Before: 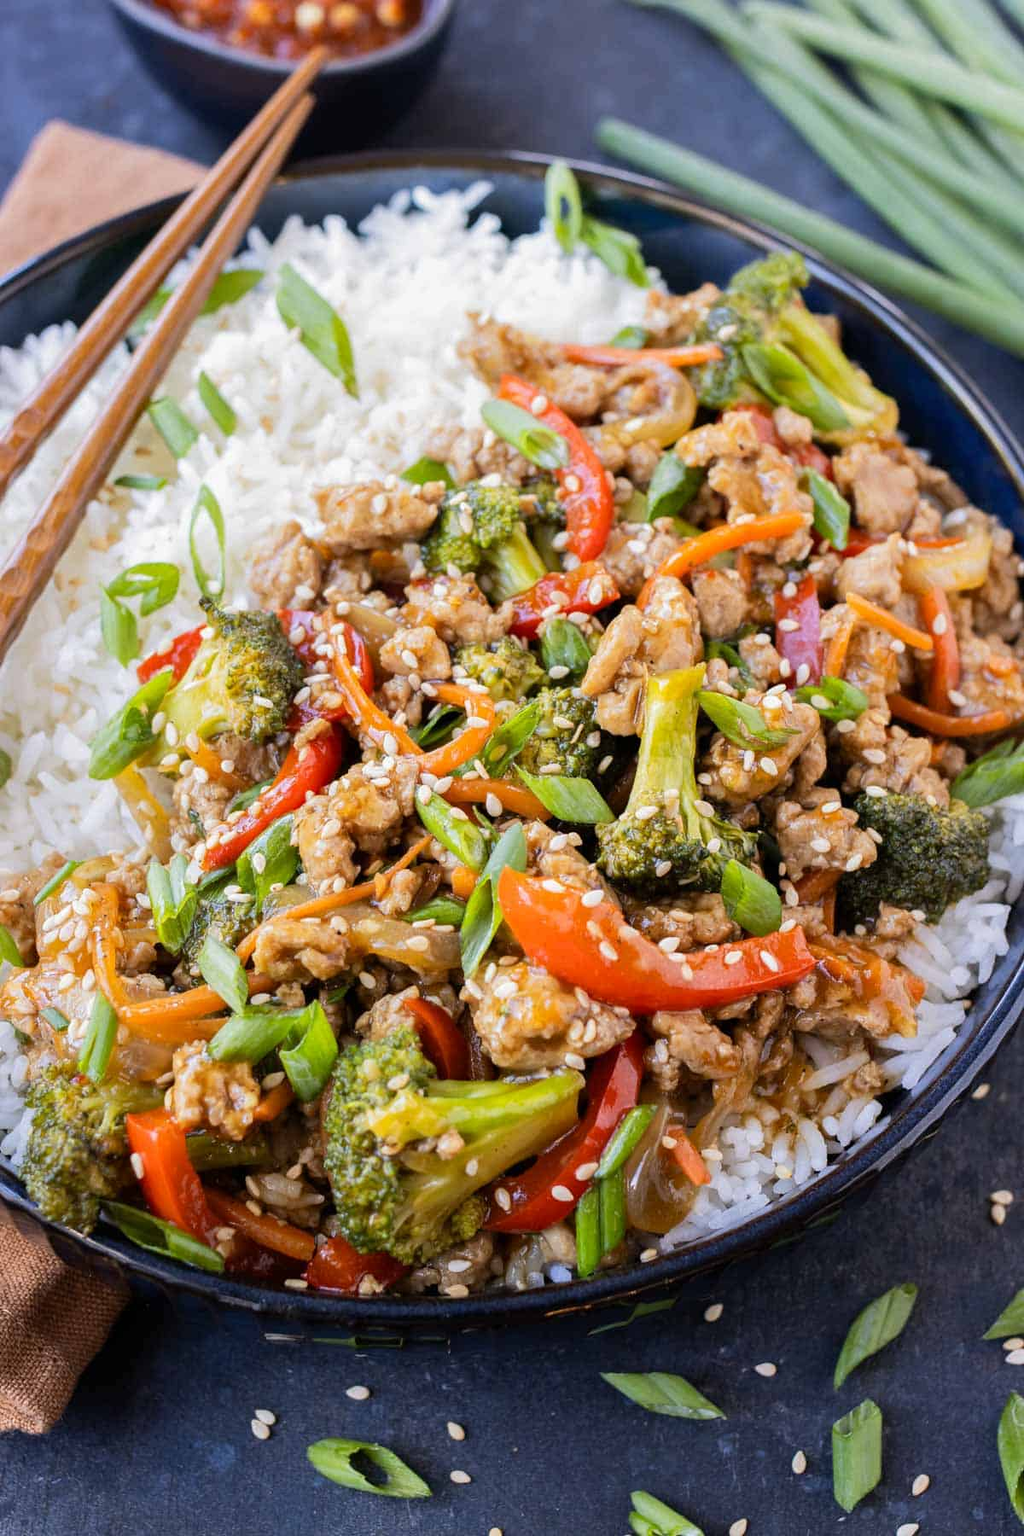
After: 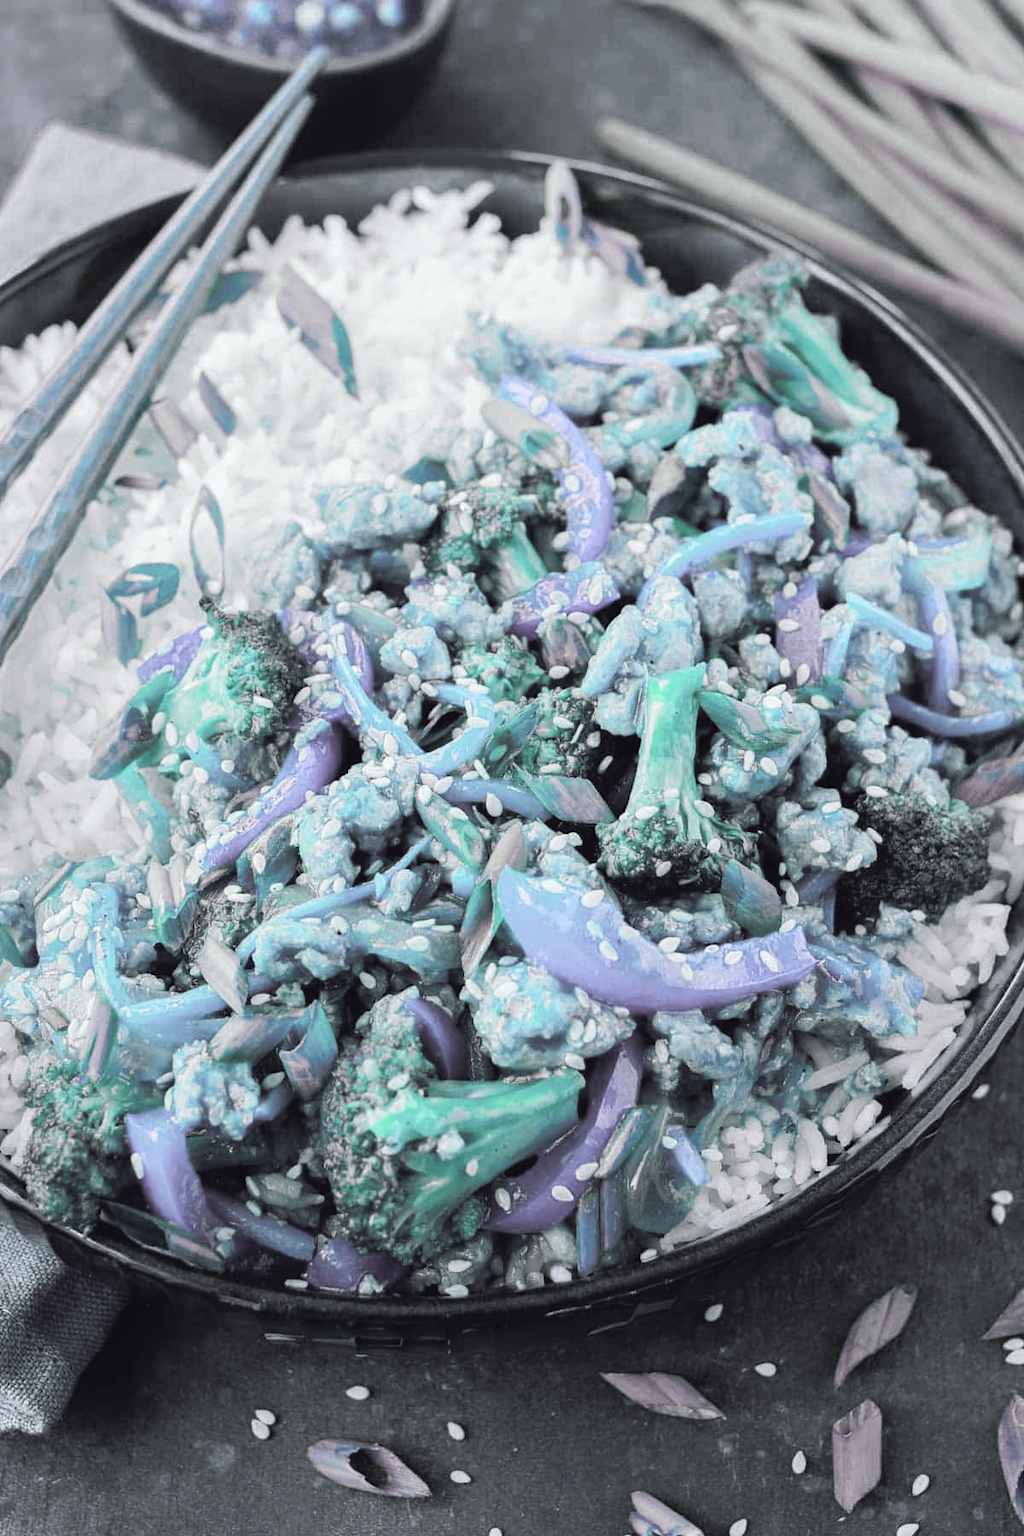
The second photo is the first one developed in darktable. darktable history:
tone curve: curves: ch0 [(0, 0) (0.003, 0.003) (0.011, 0.011) (0.025, 0.024) (0.044, 0.043) (0.069, 0.068) (0.1, 0.097) (0.136, 0.132) (0.177, 0.173) (0.224, 0.219) (0.277, 0.27) (0.335, 0.327) (0.399, 0.389) (0.468, 0.456) (0.543, 0.547) (0.623, 0.626) (0.709, 0.711) (0.801, 0.802) (0.898, 0.898) (1, 1)], preserve colors none
color look up table: target L [93.7, 90.59, 96.68, 80.31, 88.61, 80.93, 92.25, 80.28, 81.44, 85.06, 62.18, 53.94, 62.15, 52.77, 47.79, 52.96, 41.65, 15.53, 90.65, 89.32, 87.91, 79.56, 76.21, 73.49, 79.01, 69.98, 53.87, 64.79, 49.61, 38.55, 27.04, 14.68, 95.55, 77.79, 77.31, 88.38, 67.85, 76.8, 58.99, 89.06, 59.11, 74.59, 33.78, 50, 29.17, 91.78, 94.38, 76.69, 11.25], target a [-19.67, -44.94, -4.57, 17.8, 5.746, -30.08, -5.049, 11.41, -2.953, -16, 24.77, -1.701, -6.022, 7.173, 11.72, -21.67, -7.945, 0.031, -9.614, 2.759, -21.51, 6.017, -13.01, -5.078, 15.69, 3.93, -6.007, 13.69, -13.09, 8.059, 0.014, 4.882, 0.459, 4.79, 10.57, 3.959, 0.796, 1.449, 23.2, -2.743, 13.38, 5.648, 13, 0.679, 7.153, -14.69, -1.501, -7.696, 0.107], target b [7.23, 17.58, 5.782, -26.94, -5.46, 0.341, 20.5, -3.985, 2.244, 15.65, -21.44, -23.91, 14.02, -5.74, -12.06, 1.501, 6.634, -6.558, -1.705, -7.091, -8.668, -12.73, -16.6, -12.43, -28.46, -26.43, -0.881, -26.02, -10.35, -16.09, -3.367, -9.204, -3.021, -14.93, -31.75, -14.8, -4.279, -7.825, -59.64, -13.37, -34.96, -19.82, -34.71, -10.68, -22.04, 0.901, -5.325, -7.652, -2.229], num patches 49
